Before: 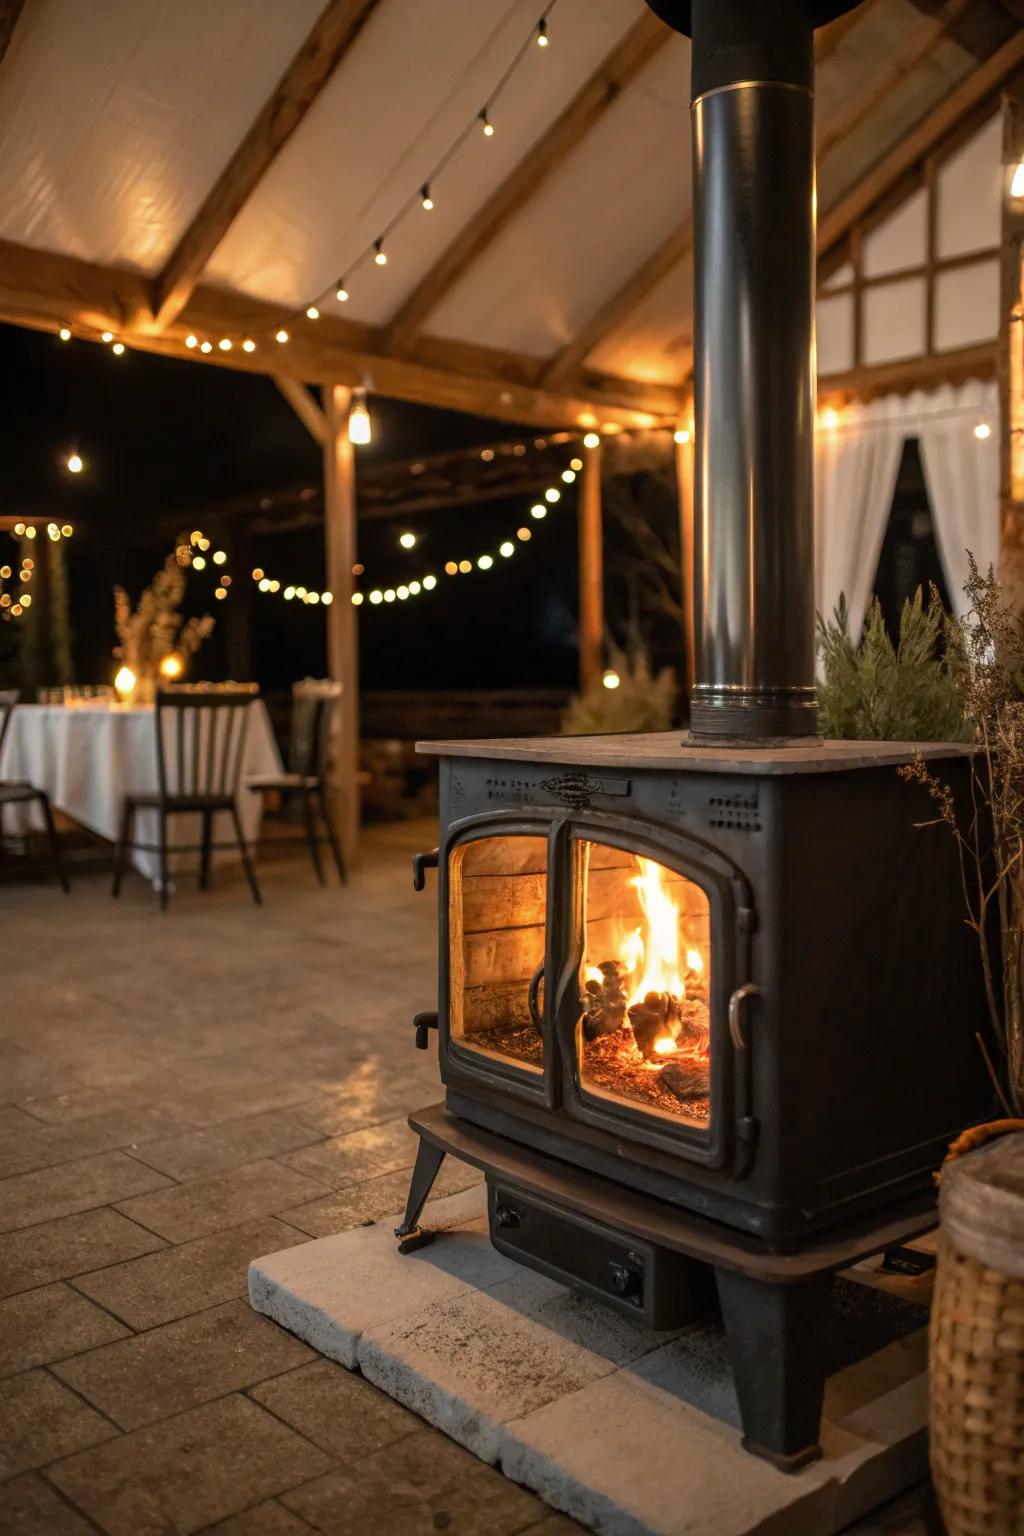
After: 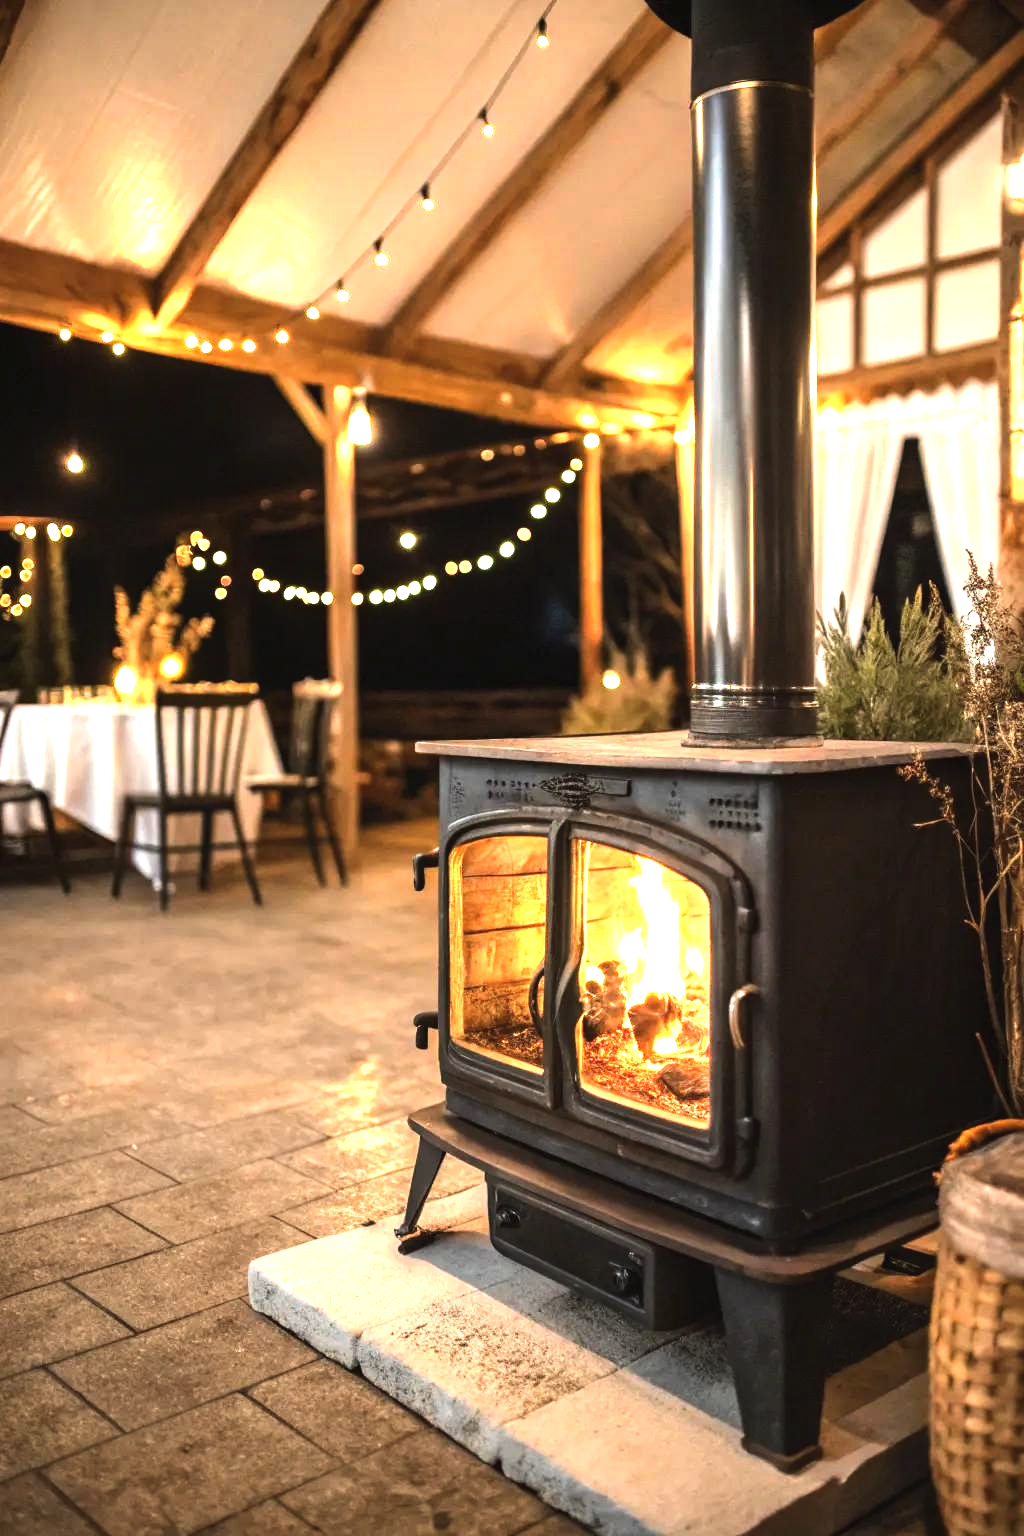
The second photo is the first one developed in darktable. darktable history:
exposure: black level correction -0.002, exposure 1.35 EV, compensate highlight preservation false
tone equalizer: -8 EV -0.75 EV, -7 EV -0.7 EV, -6 EV -0.6 EV, -5 EV -0.4 EV, -3 EV 0.4 EV, -2 EV 0.6 EV, -1 EV 0.7 EV, +0 EV 0.75 EV, edges refinement/feathering 500, mask exposure compensation -1.57 EV, preserve details no
